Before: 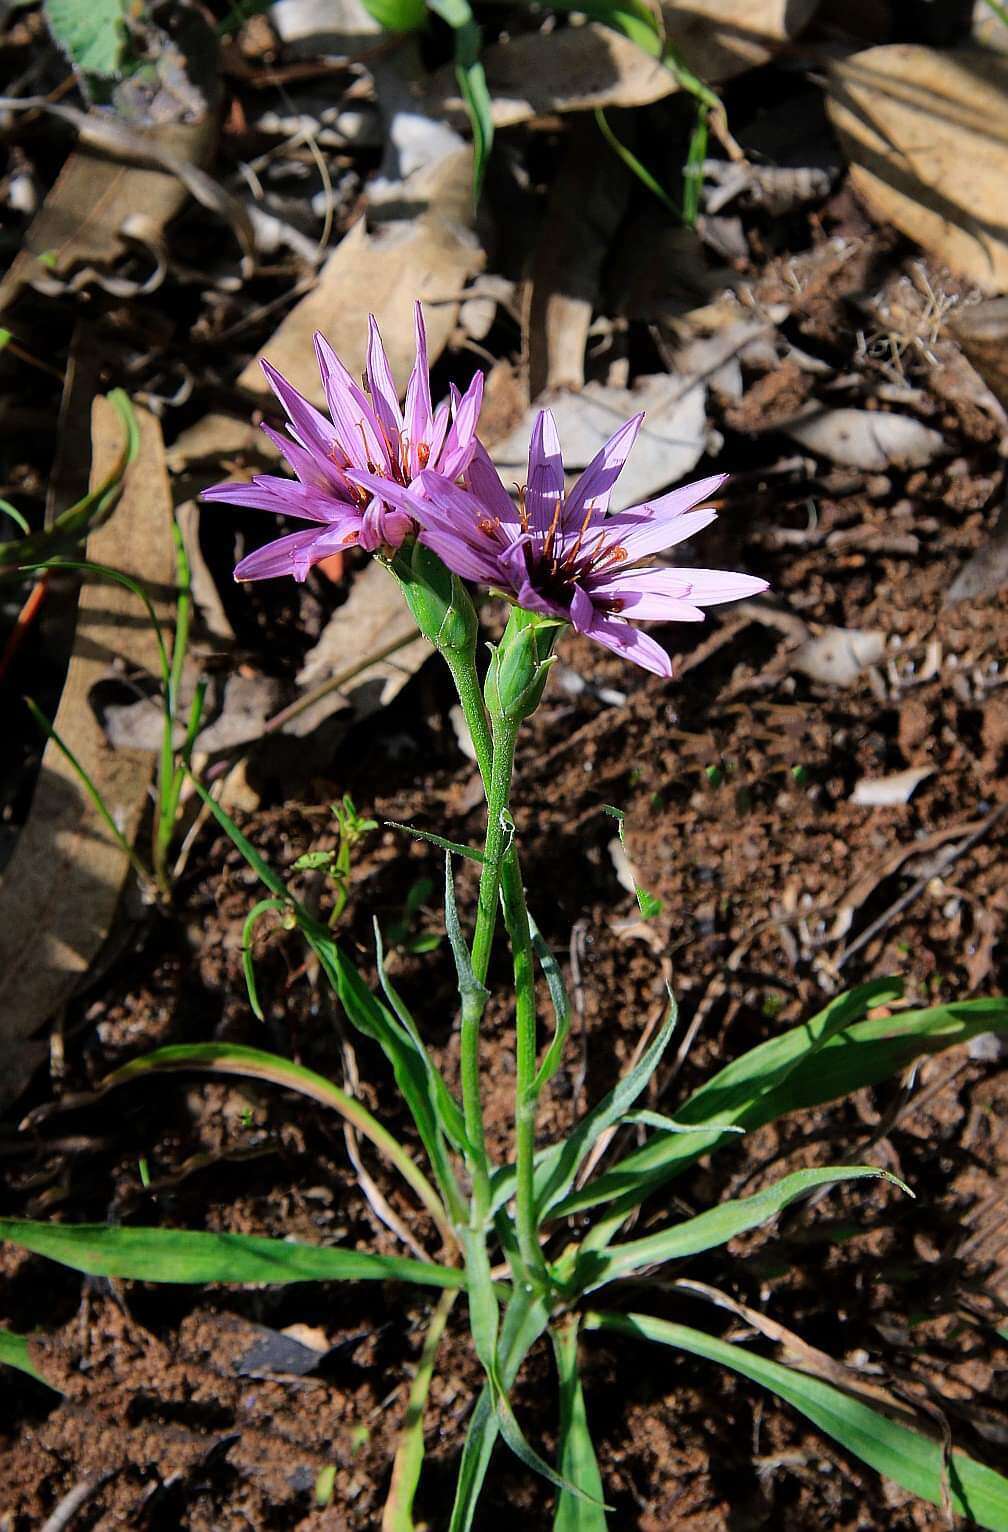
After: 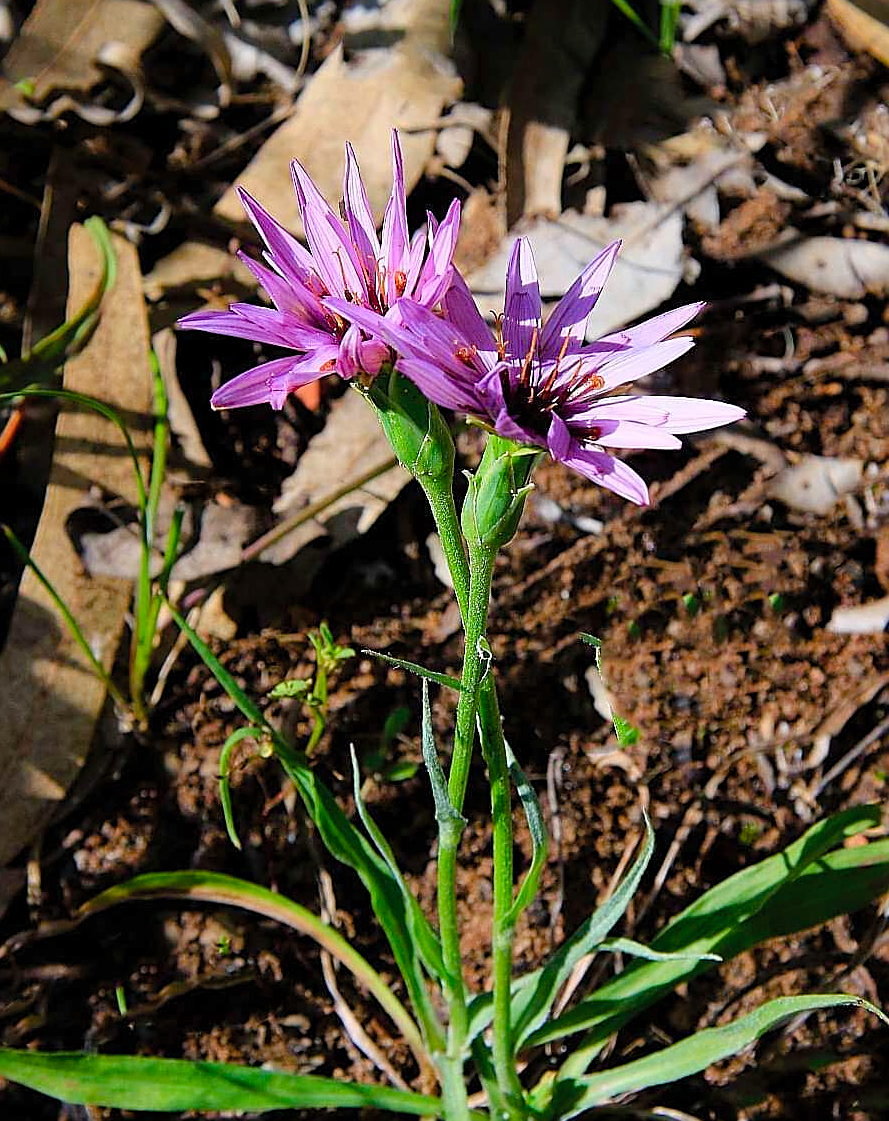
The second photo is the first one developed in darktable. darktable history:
color balance rgb: power › hue 313.76°, perceptual saturation grading › global saturation 20%, perceptual saturation grading › highlights -25.322%, perceptual saturation grading › shadows 24.759%, global vibrance 20.326%
sharpen: on, module defaults
crop and rotate: left 2.306%, top 11.283%, right 9.488%, bottom 15.535%
contrast brightness saturation: contrast 0.047, brightness 0.07, saturation 0.007
